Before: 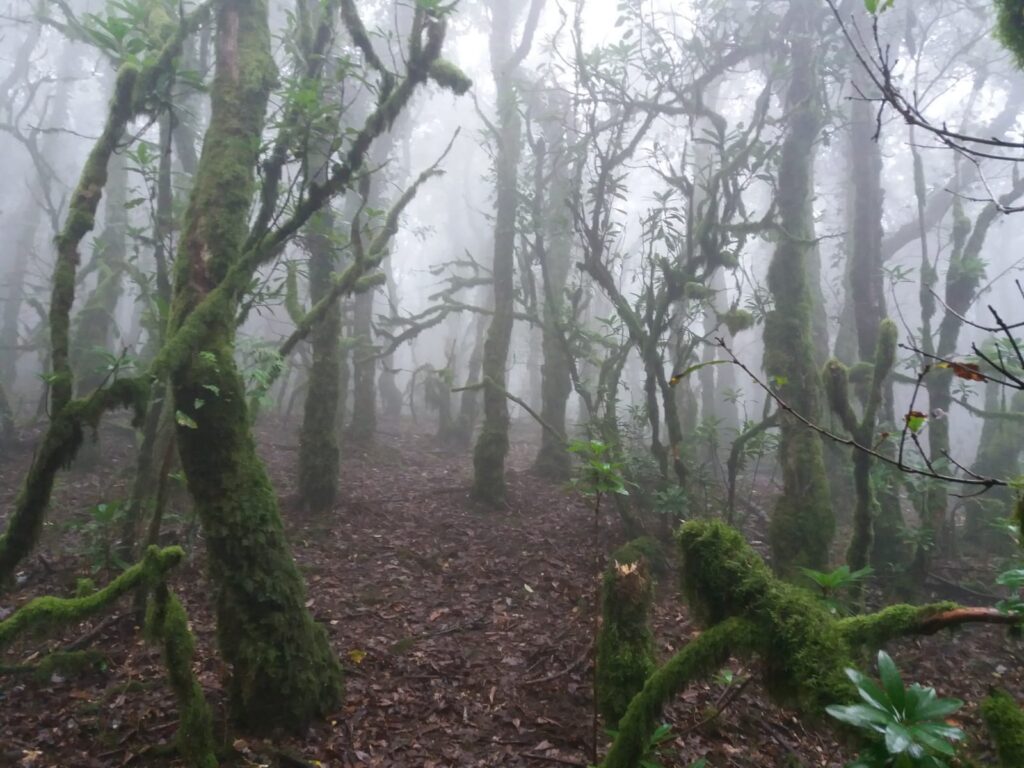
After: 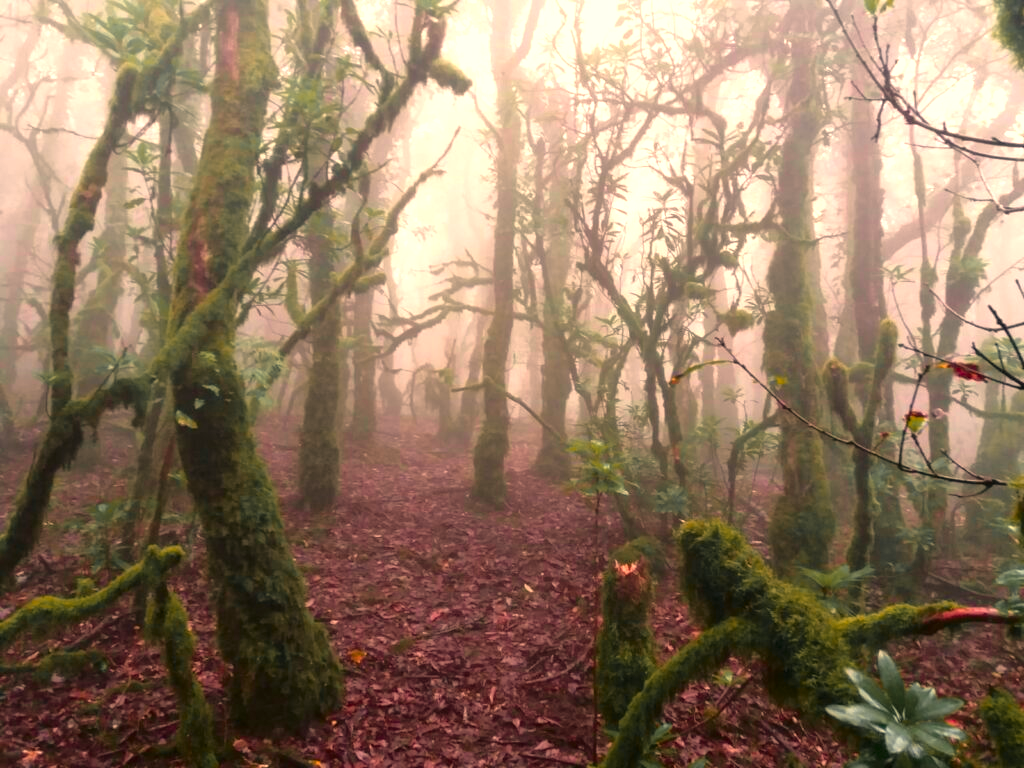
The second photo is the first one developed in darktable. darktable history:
exposure: exposure 0.507 EV, compensate highlight preservation false
tone curve: curves: ch0 [(0, 0) (0.106, 0.041) (0.256, 0.197) (0.37, 0.336) (0.513, 0.481) (0.667, 0.629) (1, 1)]; ch1 [(0, 0) (0.502, 0.505) (0.553, 0.577) (1, 1)]; ch2 [(0, 0) (0.5, 0.495) (0.56, 0.544) (1, 1)], color space Lab, independent channels, preserve colors none
color balance rgb: perceptual saturation grading › global saturation 20%, global vibrance 20%
white balance: red 1.138, green 0.996, blue 0.812
color zones: curves: ch1 [(0.263, 0.53) (0.376, 0.287) (0.487, 0.512) (0.748, 0.547) (1, 0.513)]; ch2 [(0.262, 0.45) (0.751, 0.477)], mix 31.98%
